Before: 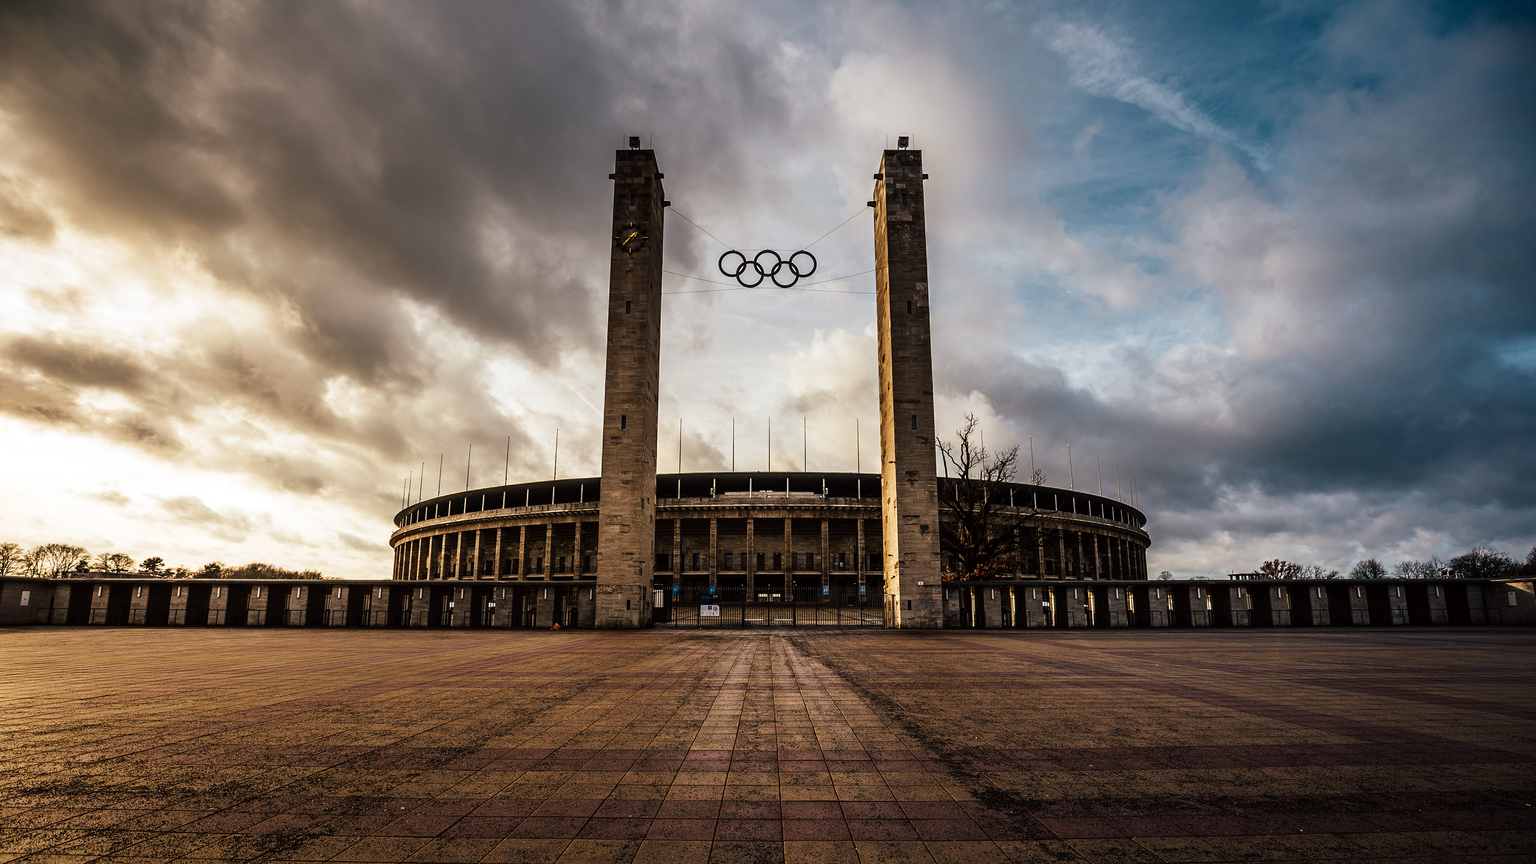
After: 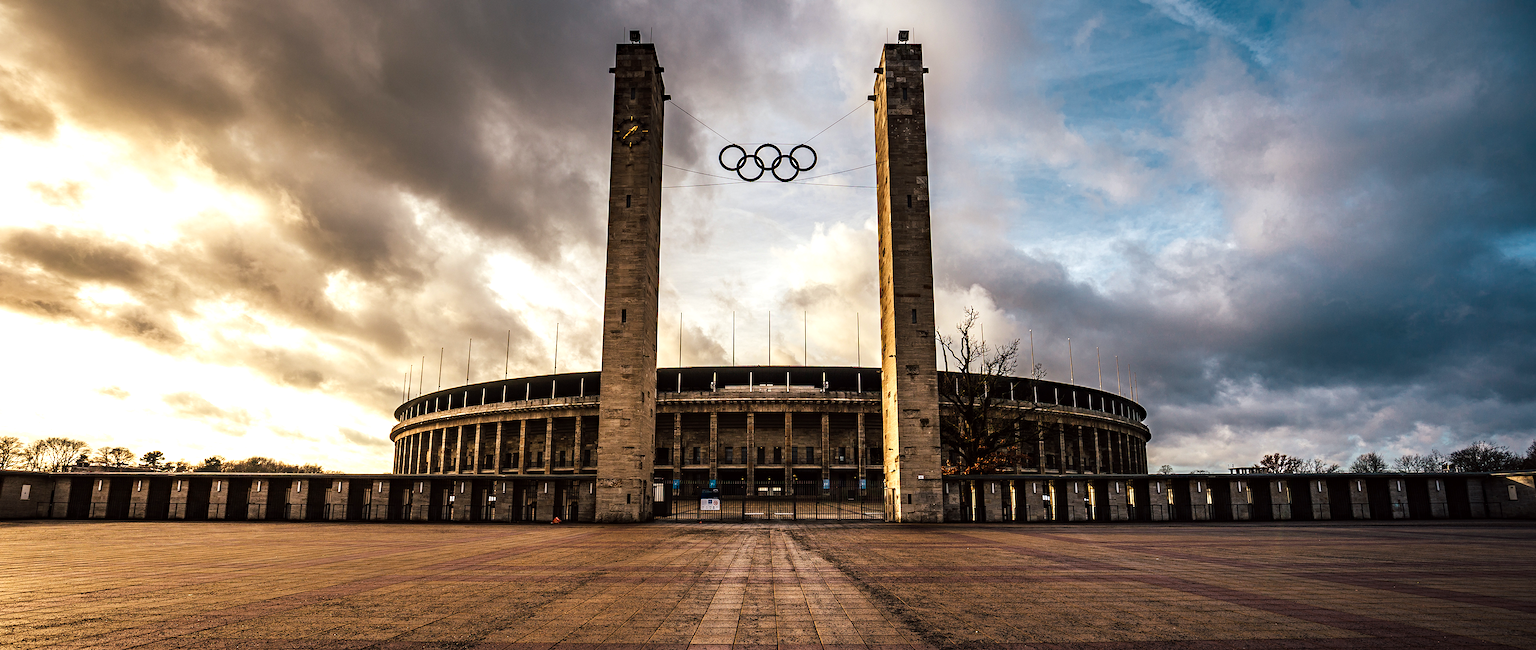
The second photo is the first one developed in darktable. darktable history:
exposure: exposure 0.493 EV, compensate highlight preservation false
crop and rotate: top 12.32%, bottom 12.319%
haze removal: strength 0.292, distance 0.253, compatibility mode true, adaptive false
